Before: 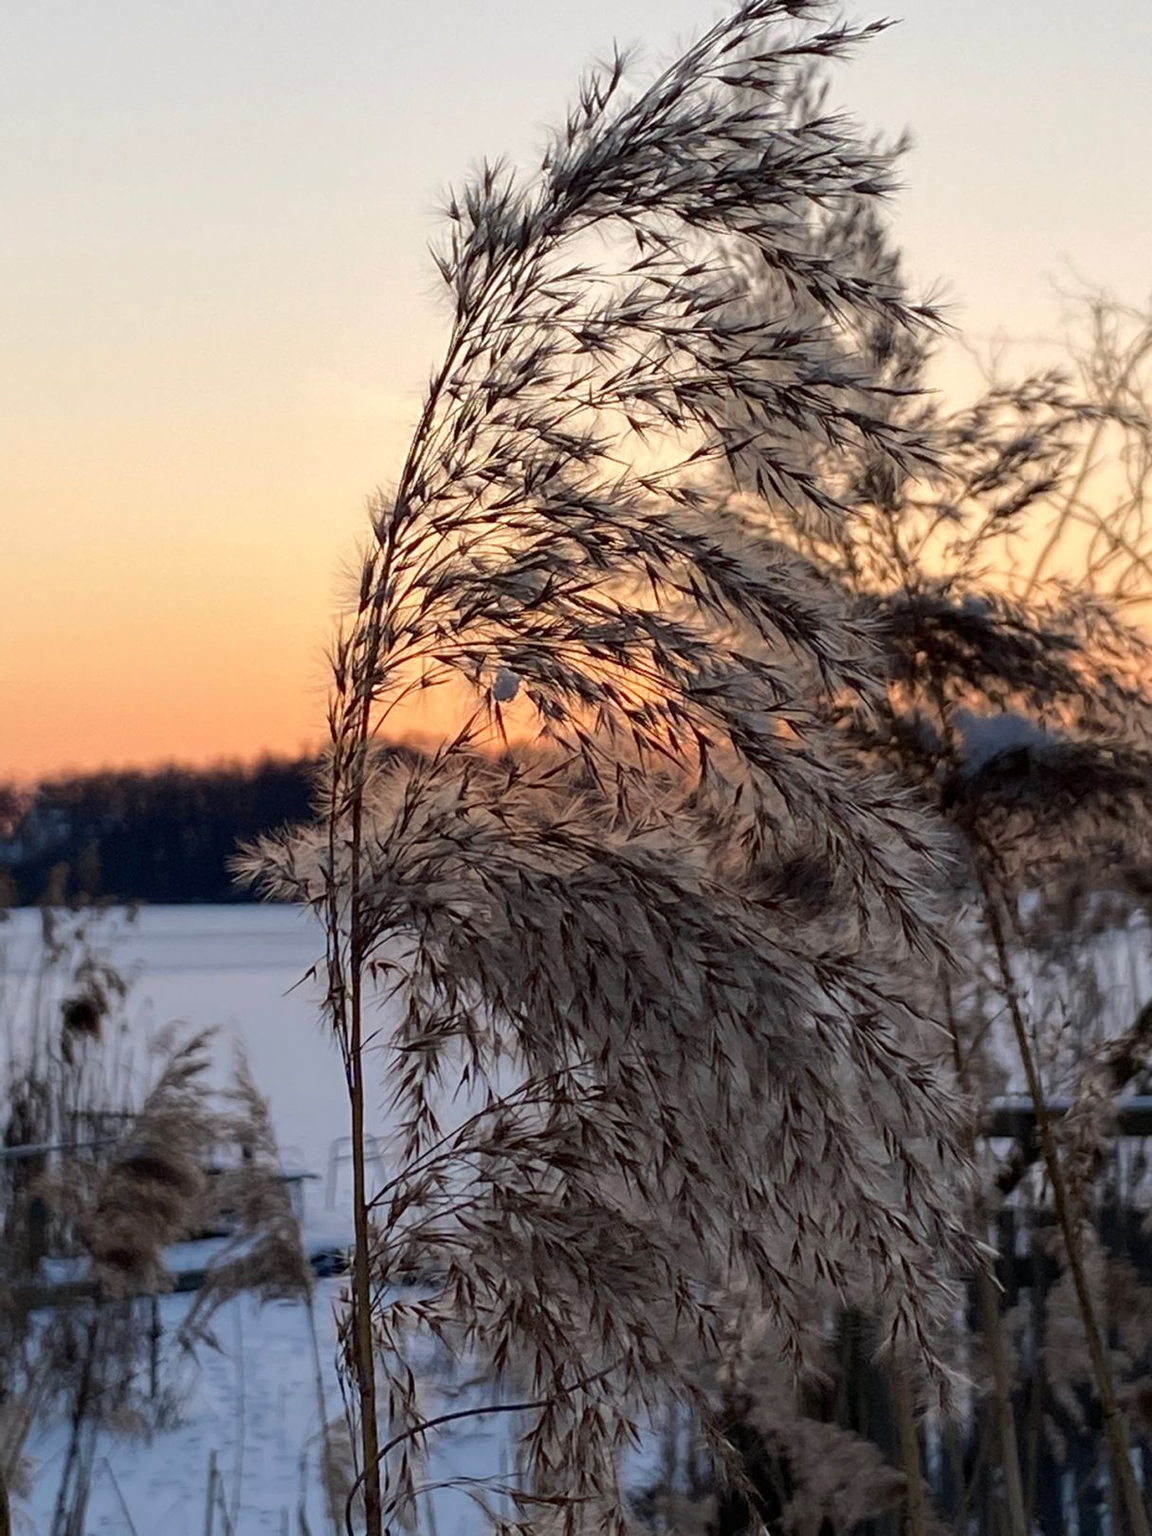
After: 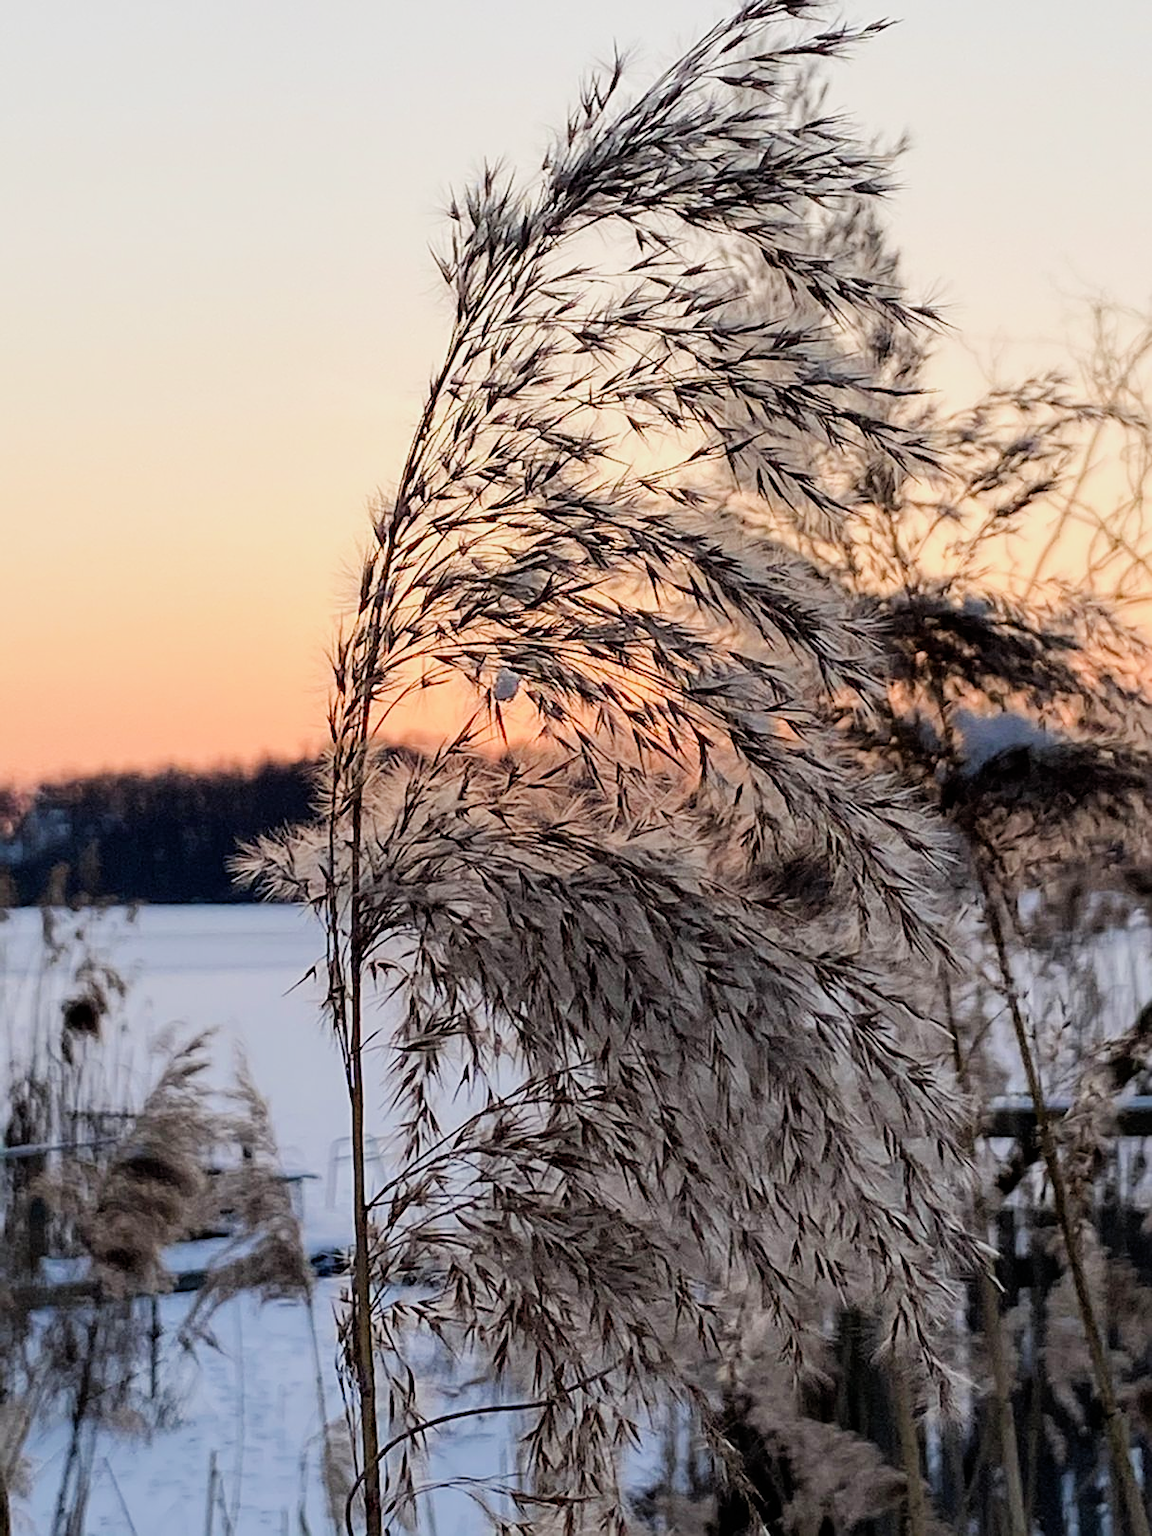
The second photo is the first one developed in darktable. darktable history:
exposure: black level correction 0, exposure 0.895 EV, compensate highlight preservation false
sharpen: on, module defaults
filmic rgb: black relative exposure -7.65 EV, white relative exposure 4.56 EV, threshold 5.95 EV, hardness 3.61, enable highlight reconstruction true
